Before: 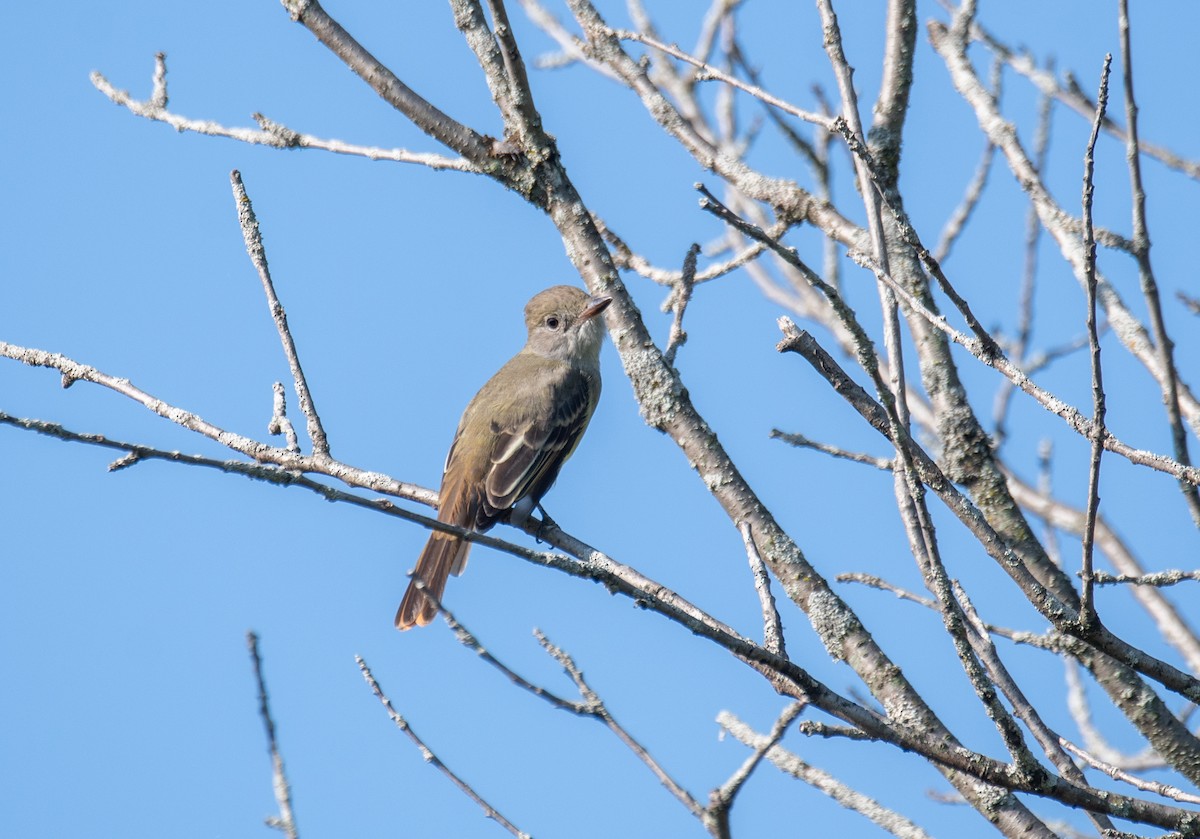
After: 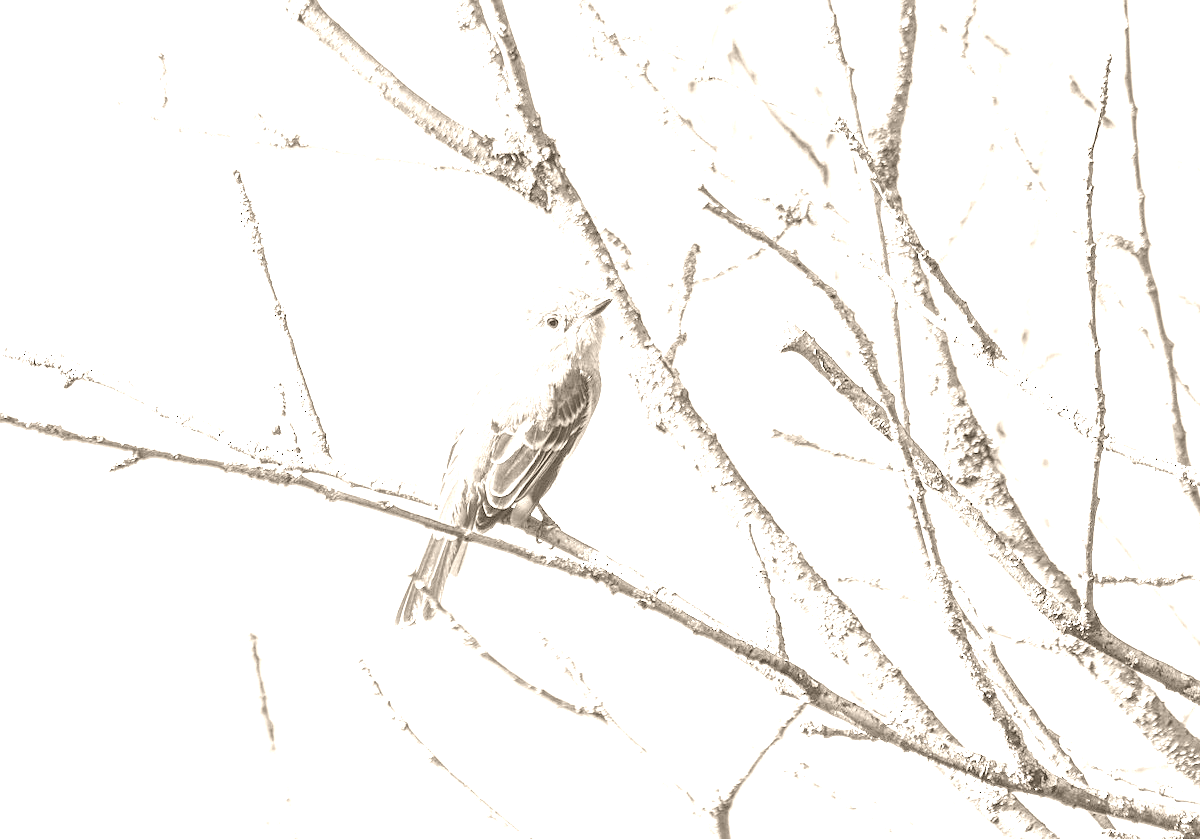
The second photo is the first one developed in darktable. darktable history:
local contrast: on, module defaults
colorize: hue 34.49°, saturation 35.33%, source mix 100%, version 1
exposure: exposure 1.25 EV, compensate exposure bias true, compensate highlight preservation false
sharpen: on, module defaults
